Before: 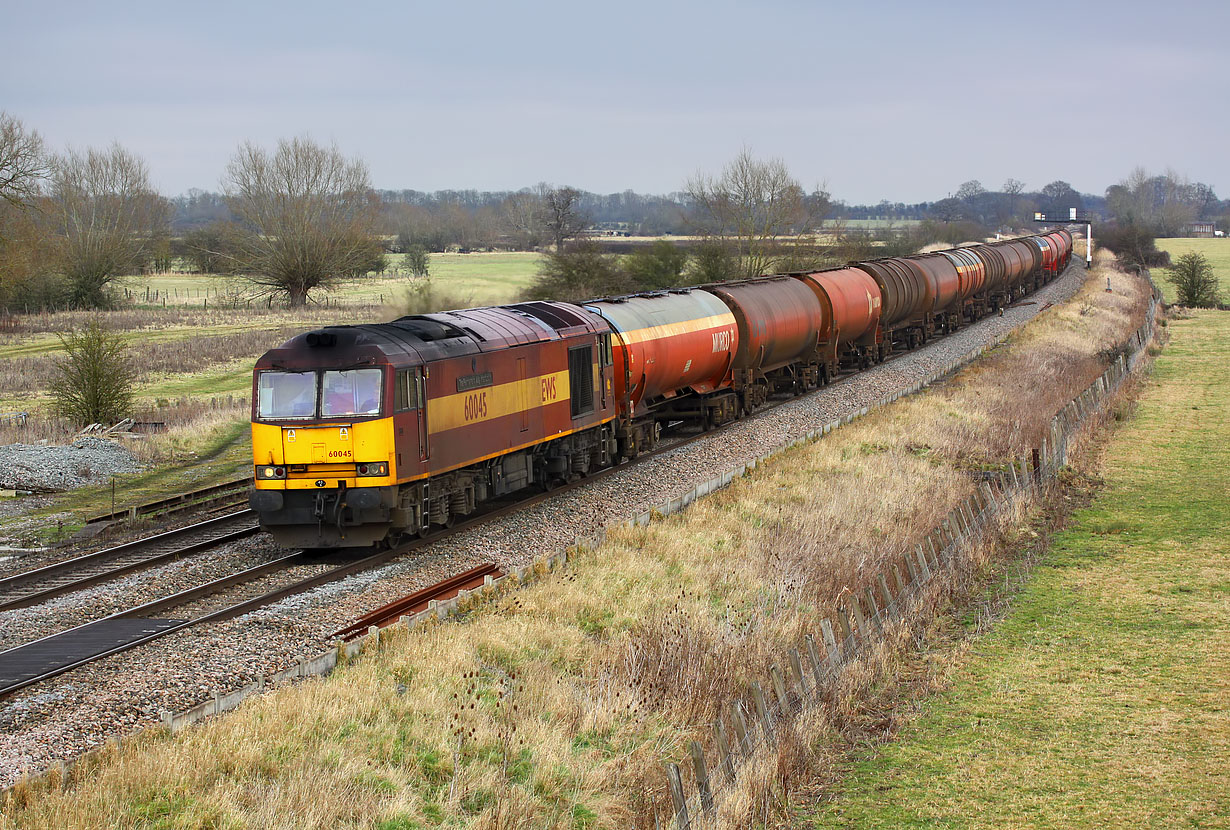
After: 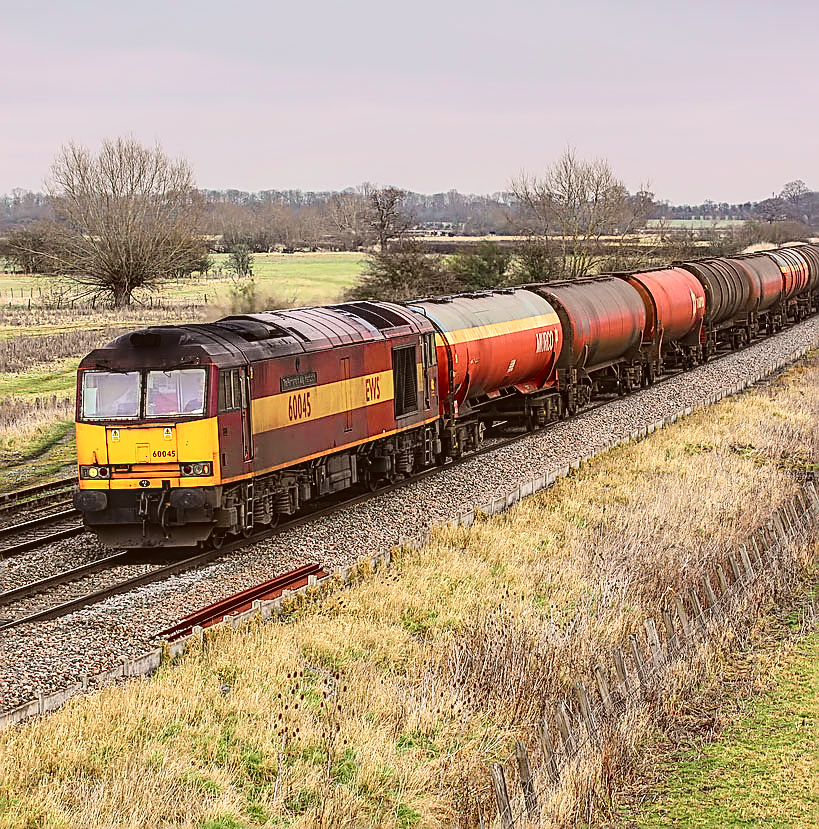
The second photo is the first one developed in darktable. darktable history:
color correction: highlights a* 6.79, highlights b* 7.83, shadows a* 6.24, shadows b* 7.53, saturation 0.882
local contrast: on, module defaults
crop and rotate: left 14.385%, right 18.969%
sharpen: amount 1.01
tone curve: curves: ch0 [(0, 0.037) (0.045, 0.055) (0.155, 0.138) (0.29, 0.325) (0.428, 0.513) (0.604, 0.71) (0.824, 0.882) (1, 0.965)]; ch1 [(0, 0) (0.339, 0.334) (0.445, 0.419) (0.476, 0.454) (0.498, 0.498) (0.53, 0.515) (0.557, 0.556) (0.609, 0.649) (0.716, 0.746) (1, 1)]; ch2 [(0, 0) (0.327, 0.318) (0.417, 0.426) (0.46, 0.453) (0.502, 0.5) (0.526, 0.52) (0.554, 0.541) (0.626, 0.65) (0.749, 0.746) (1, 1)], color space Lab, independent channels, preserve colors none
